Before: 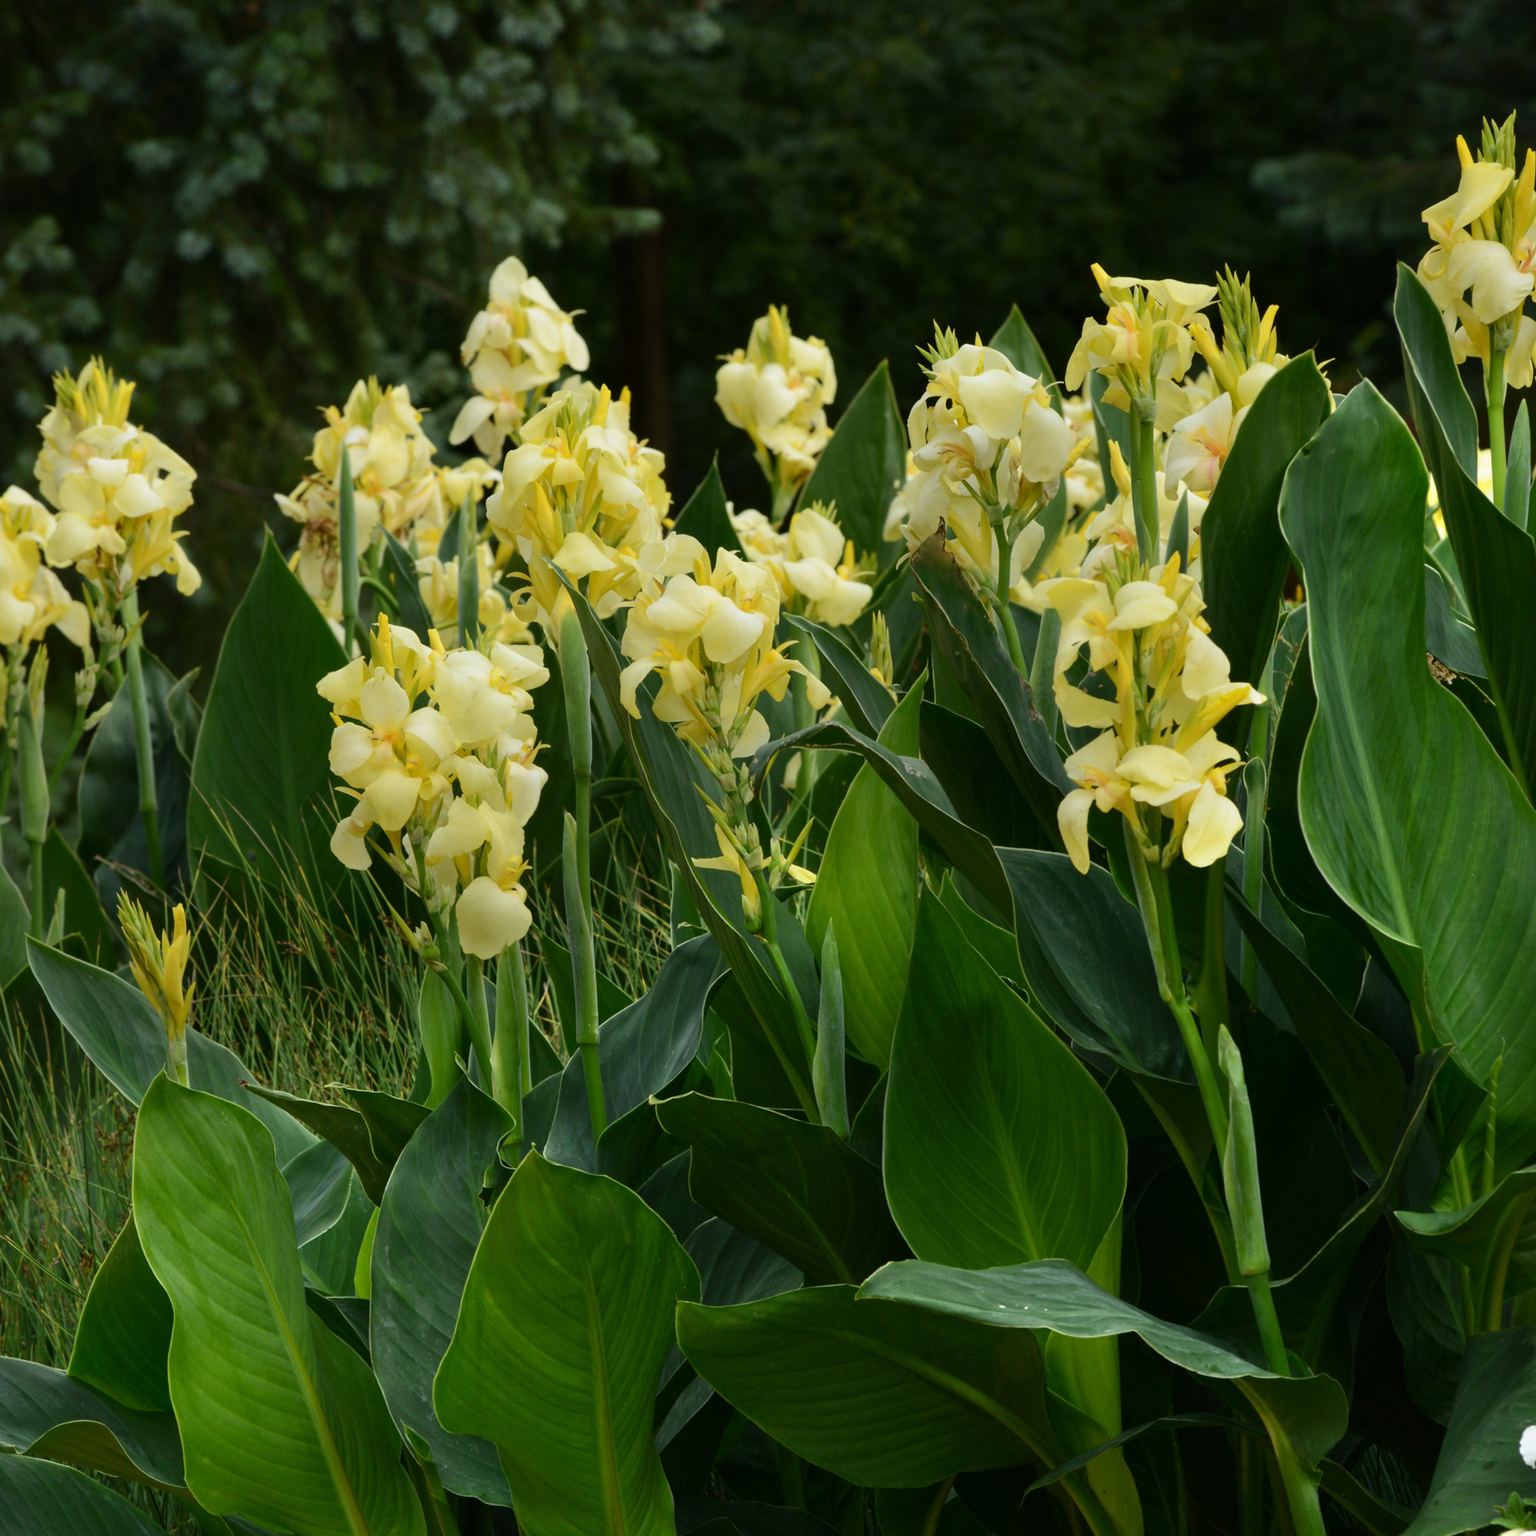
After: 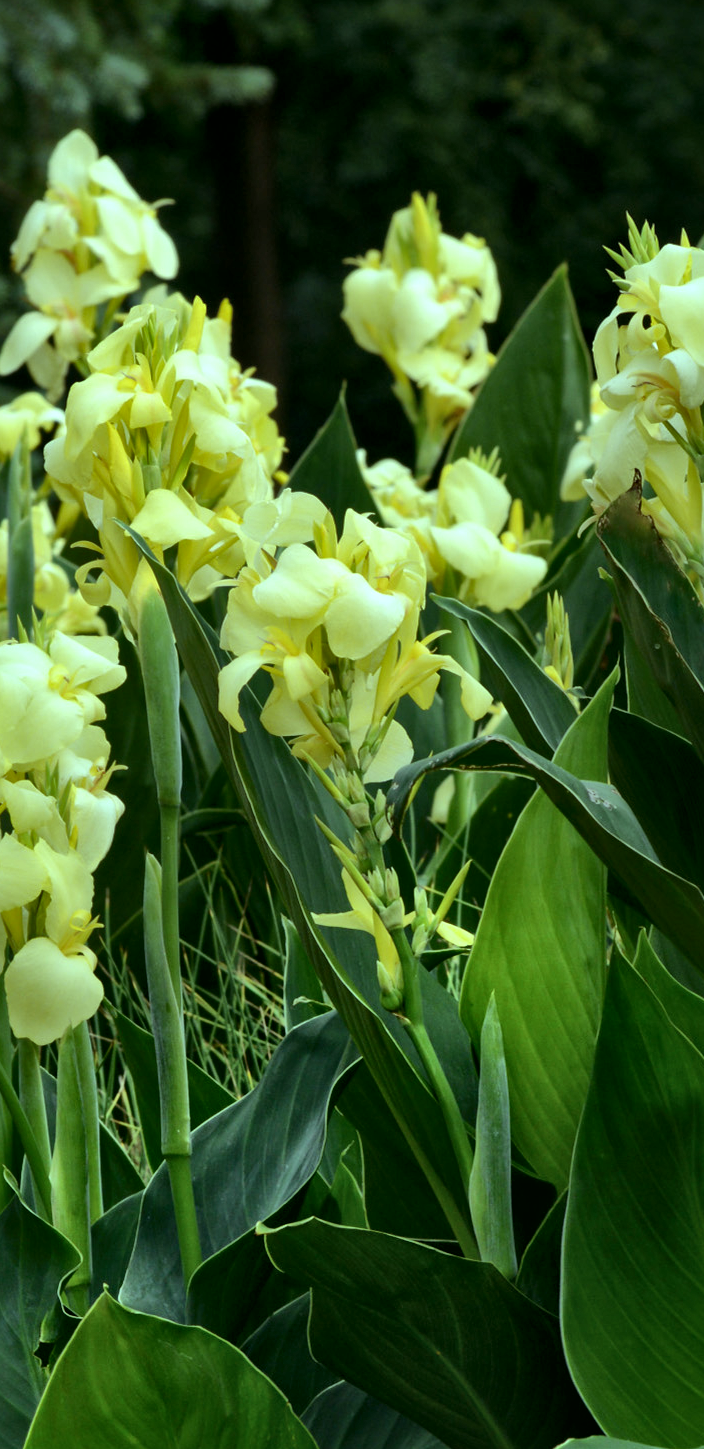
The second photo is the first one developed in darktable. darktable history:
local contrast: mode bilateral grid, contrast 20, coarseness 50, detail 171%, midtone range 0.2
crop and rotate: left 29.476%, top 10.214%, right 35.32%, bottom 17.333%
color balance: mode lift, gamma, gain (sRGB), lift [0.997, 0.979, 1.021, 1.011], gamma [1, 1.084, 0.916, 0.998], gain [1, 0.87, 1.13, 1.101], contrast 4.55%, contrast fulcrum 38.24%, output saturation 104.09%
